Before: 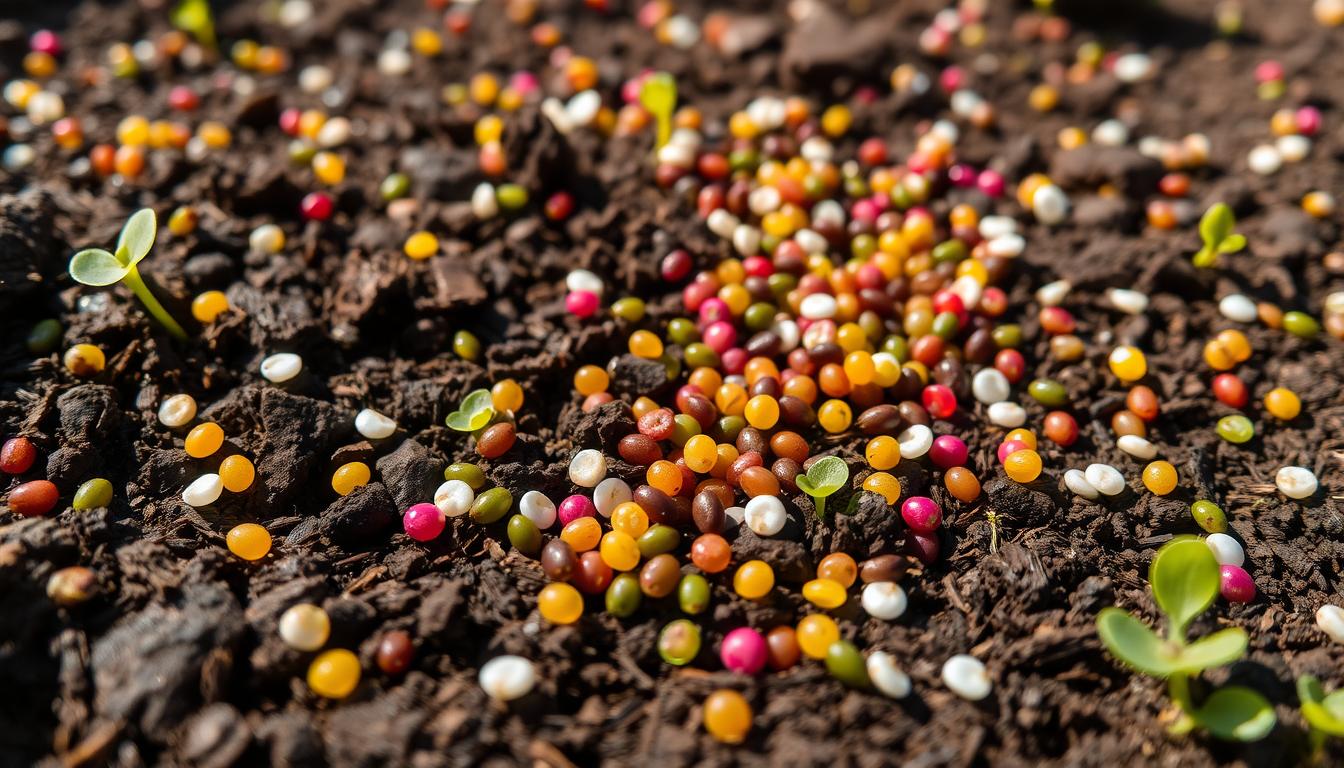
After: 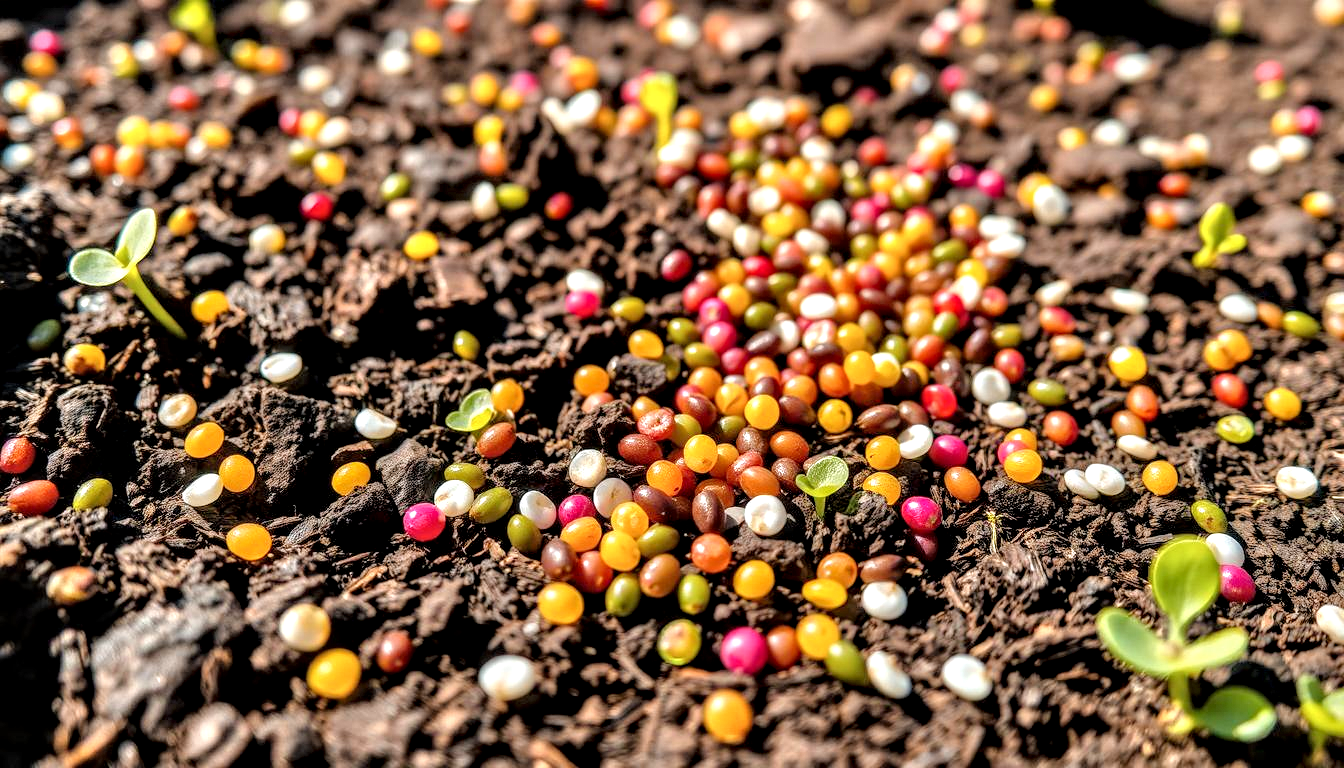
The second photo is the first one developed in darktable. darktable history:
local contrast: highlights 60%, shadows 60%, detail 160%
tone equalizer: -7 EV 0.15 EV, -6 EV 0.6 EV, -5 EV 1.15 EV, -4 EV 1.33 EV, -3 EV 1.15 EV, -2 EV 0.6 EV, -1 EV 0.15 EV, mask exposure compensation -0.5 EV
